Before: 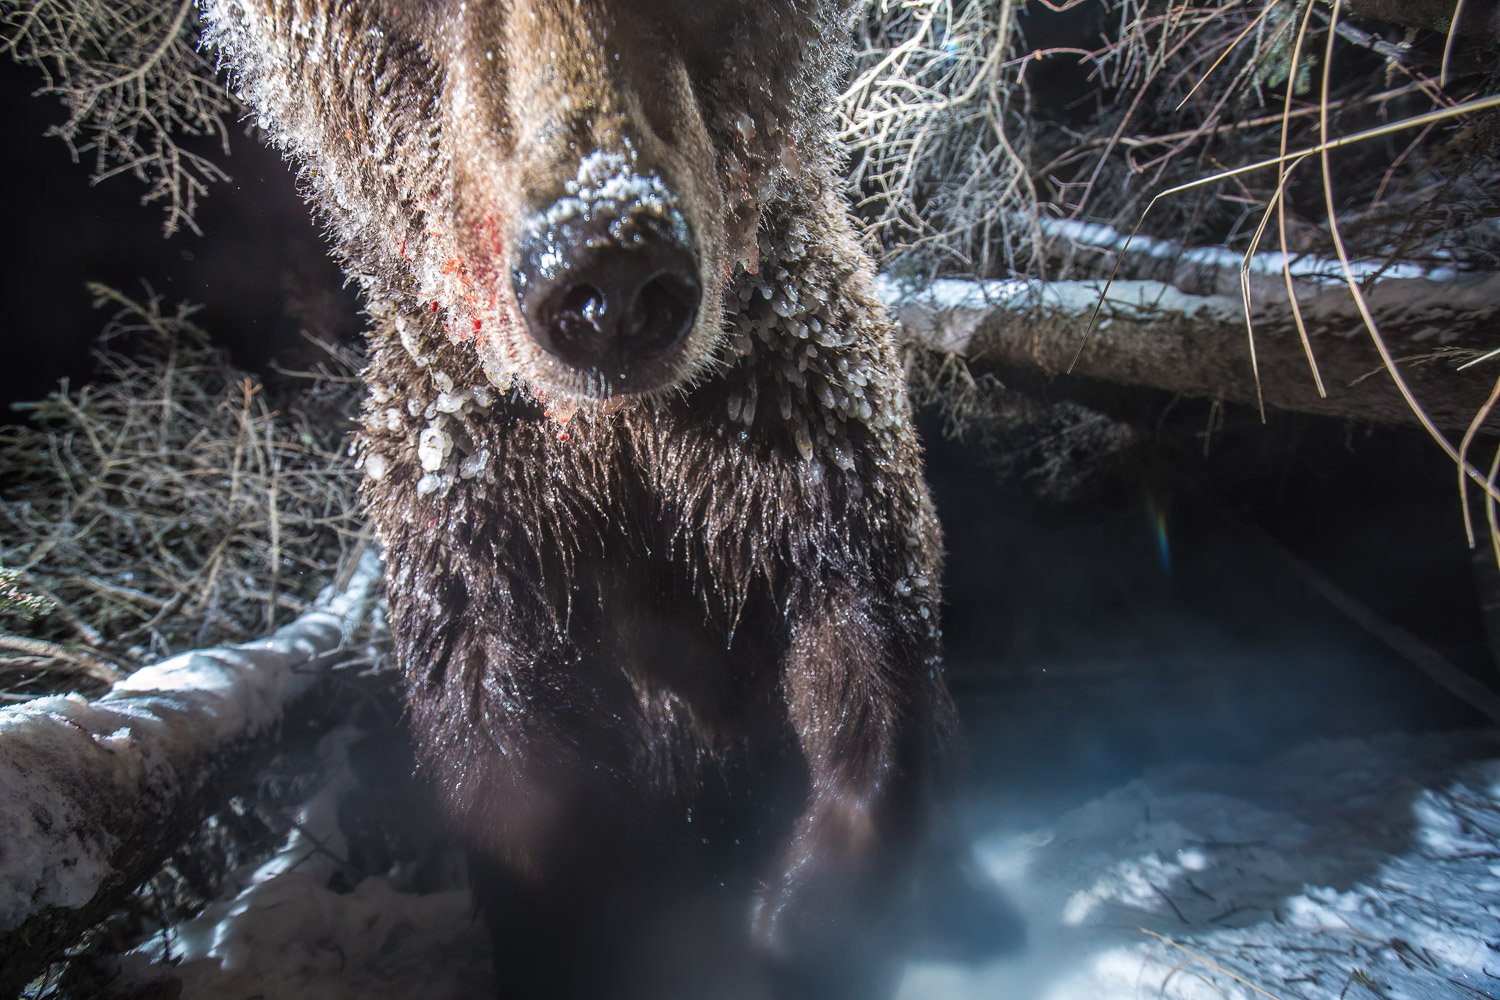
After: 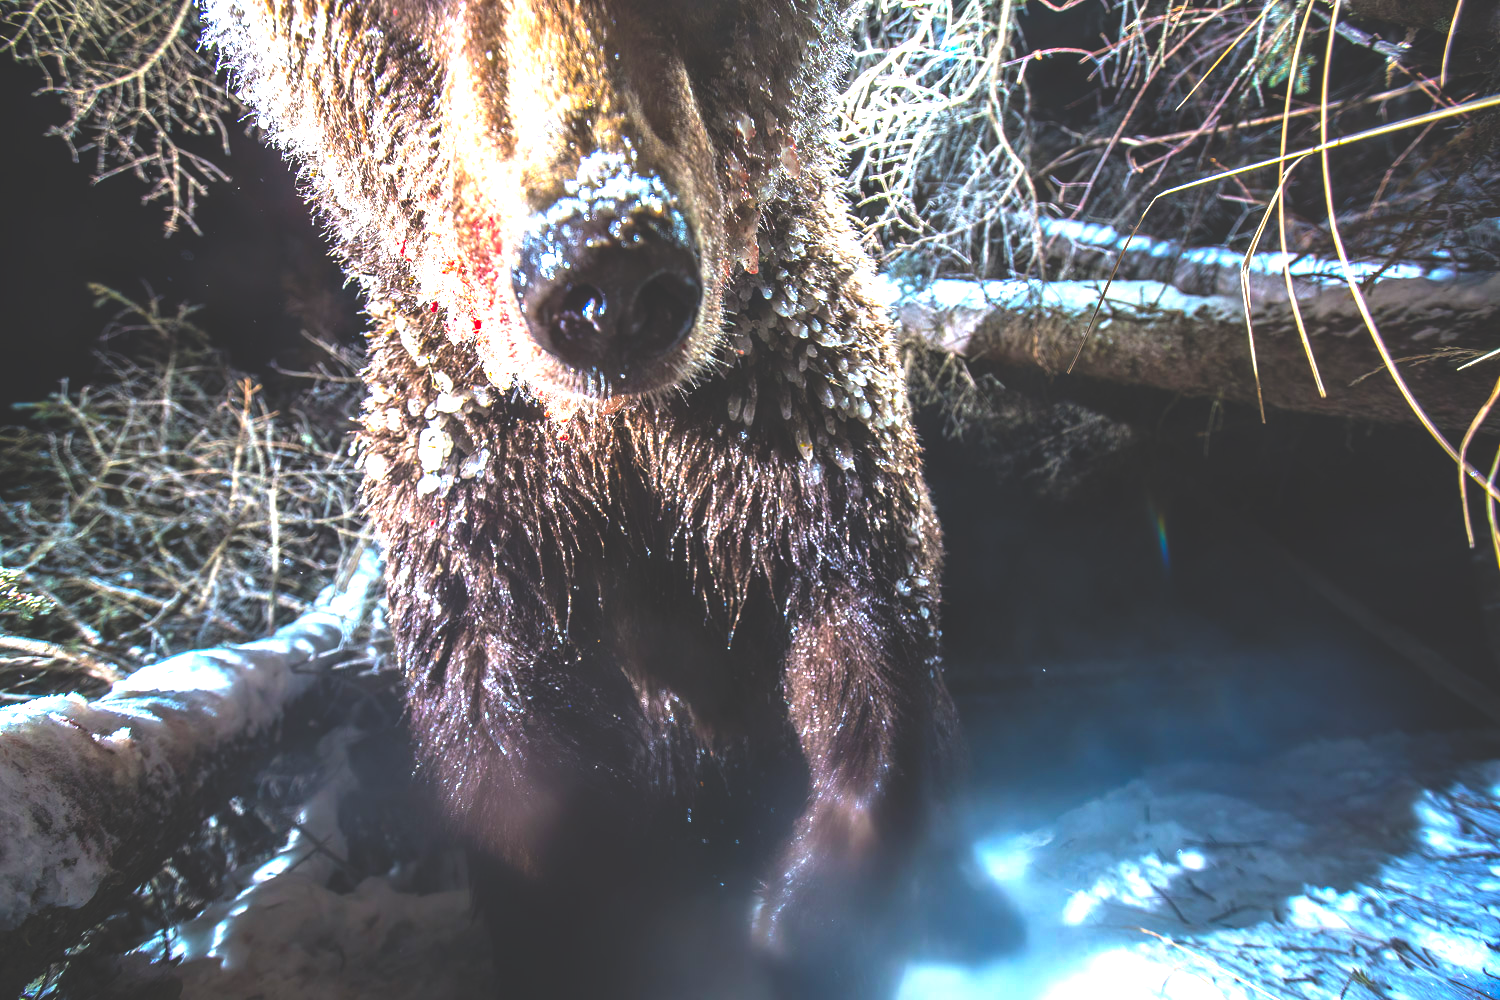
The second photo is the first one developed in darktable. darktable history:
exposure: black level correction 0, exposure 1.35 EV, compensate exposure bias true, compensate highlight preservation false
color balance rgb: perceptual saturation grading › global saturation 20%, global vibrance 20%
rgb curve: curves: ch0 [(0, 0.186) (0.314, 0.284) (0.775, 0.708) (1, 1)], compensate middle gray true, preserve colors none
